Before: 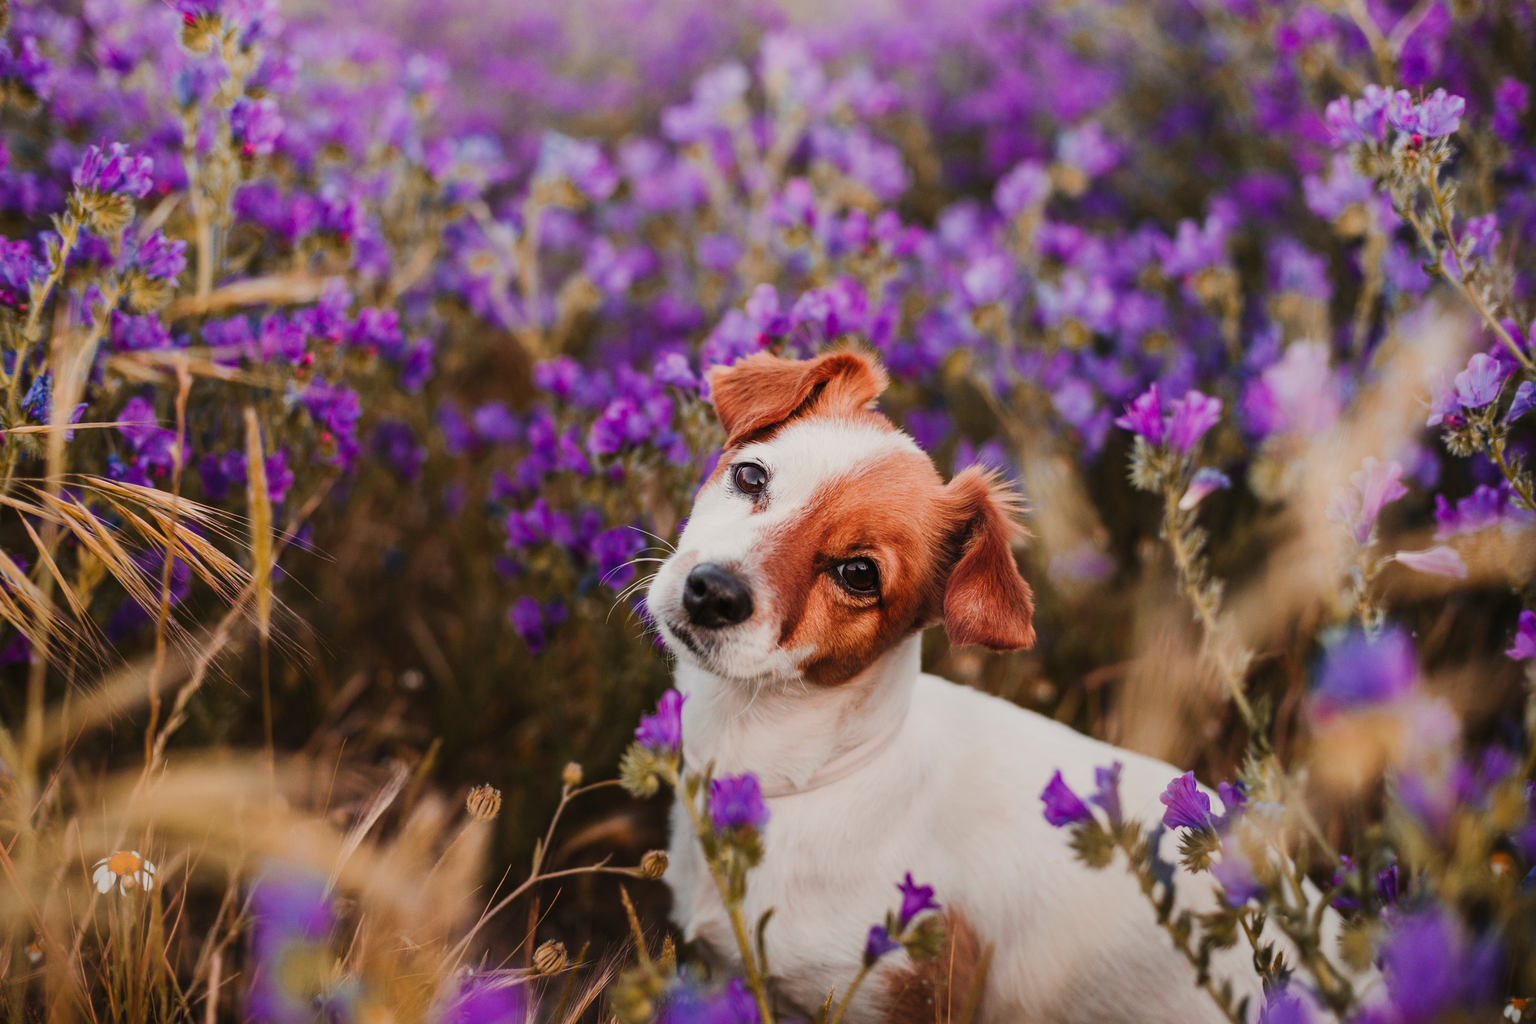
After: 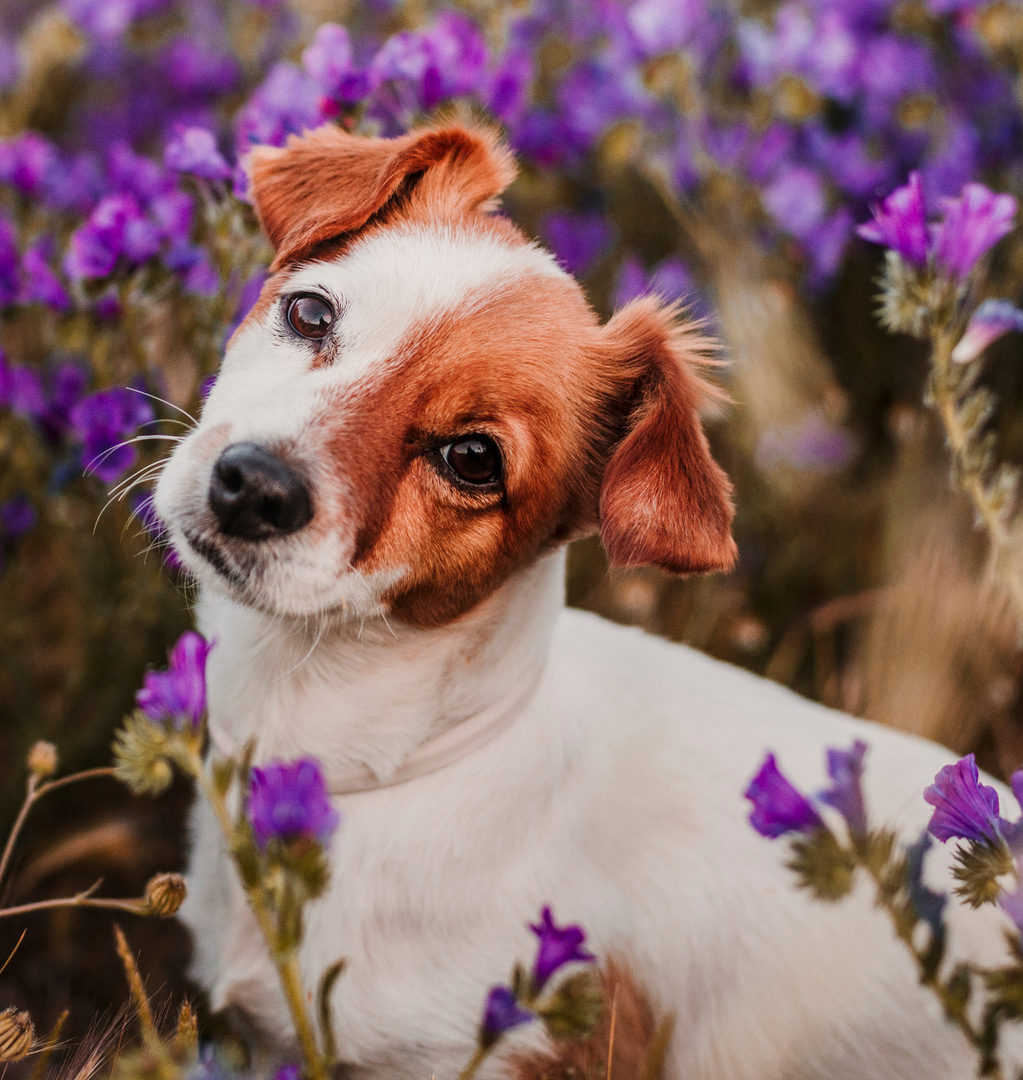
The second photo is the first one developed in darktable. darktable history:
crop: left 35.432%, top 26.233%, right 20.145%, bottom 3.432%
local contrast: on, module defaults
